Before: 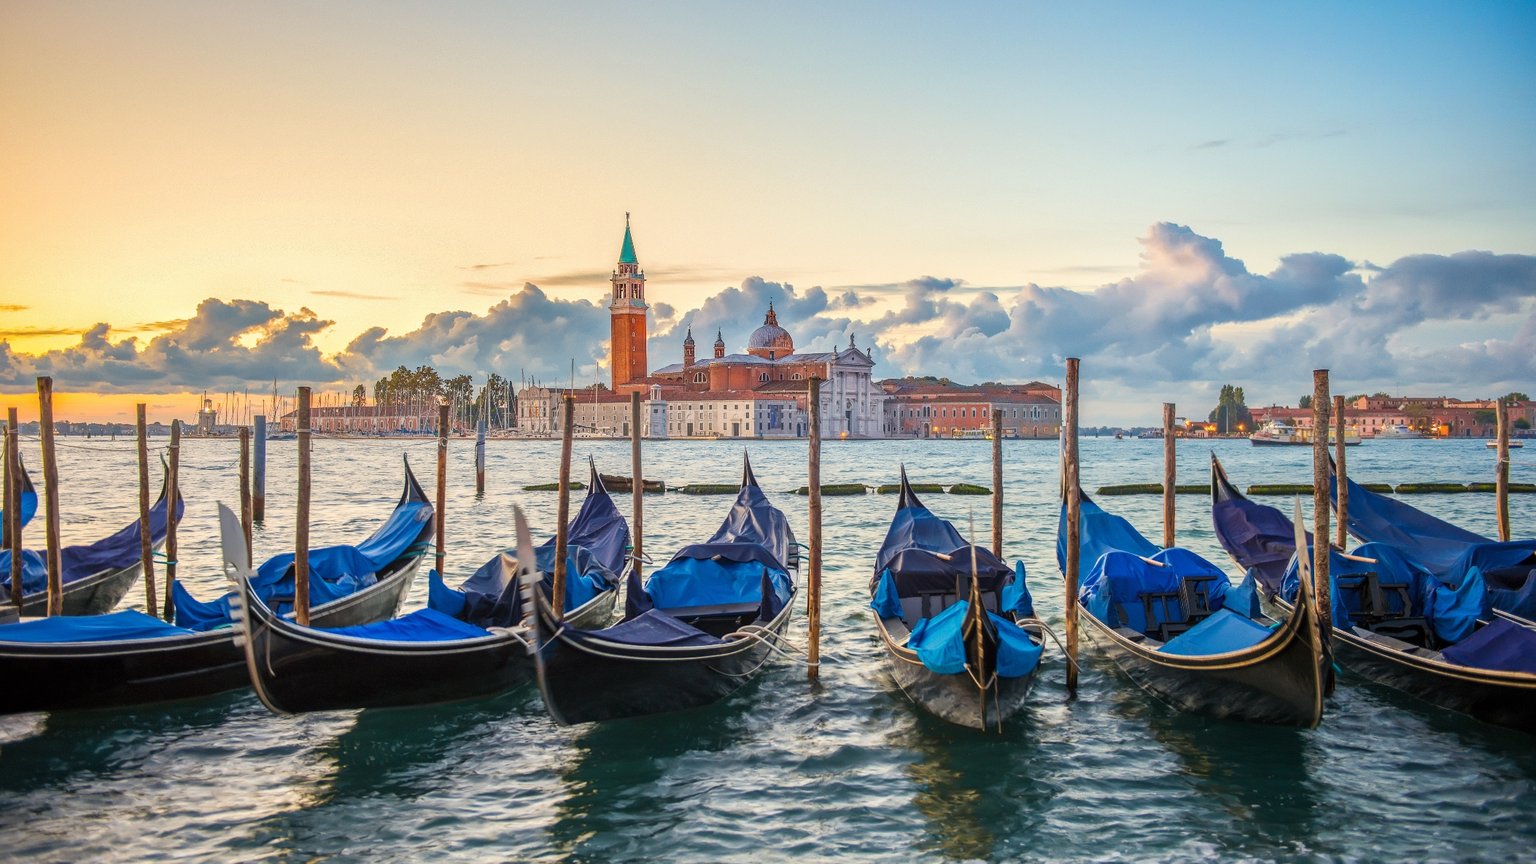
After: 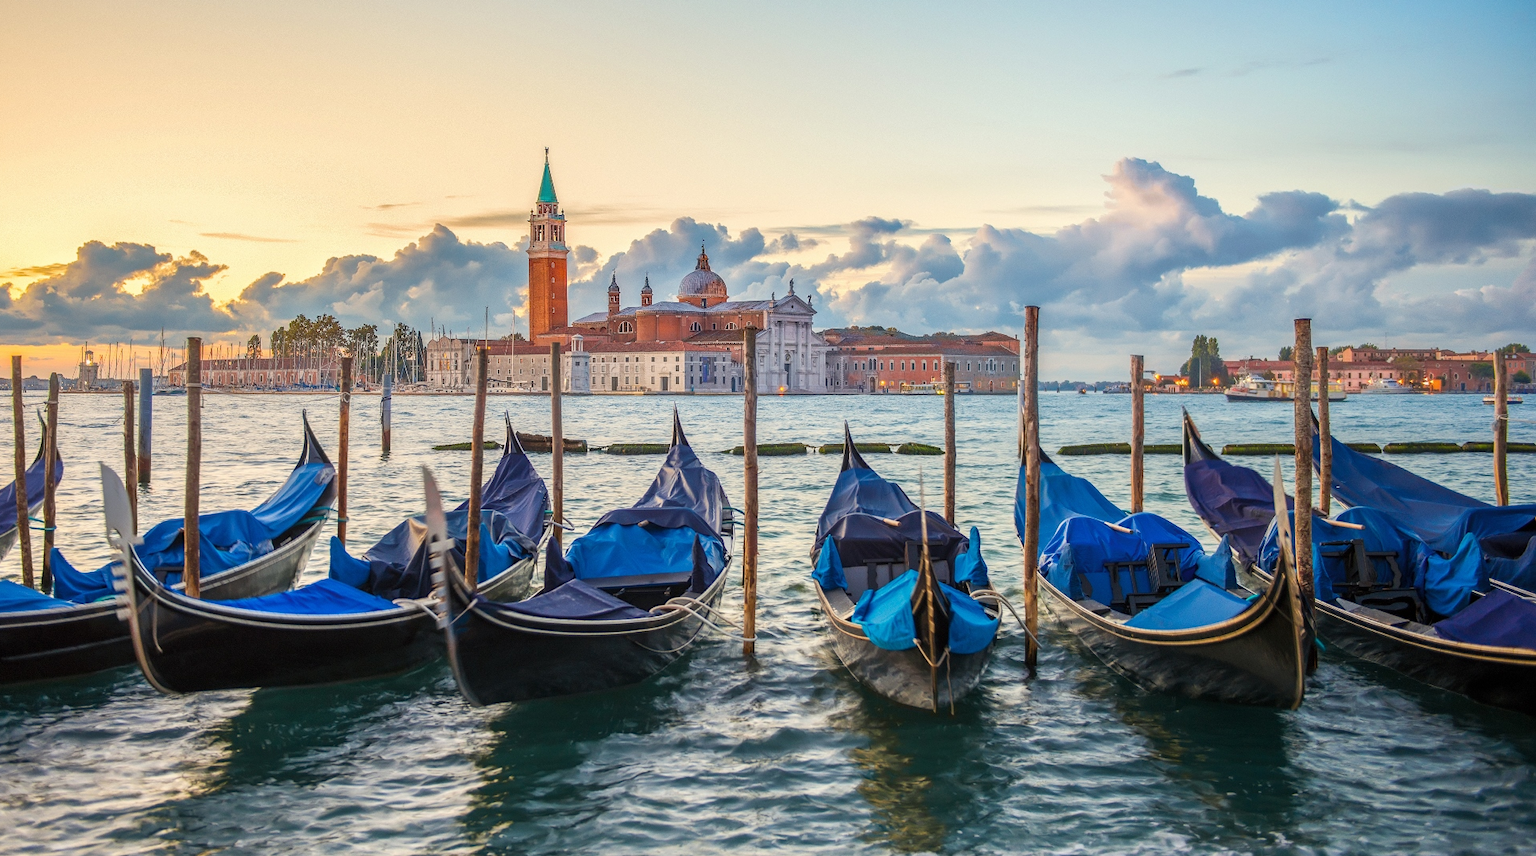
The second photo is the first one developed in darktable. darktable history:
crop and rotate: left 8.228%, top 9.003%
